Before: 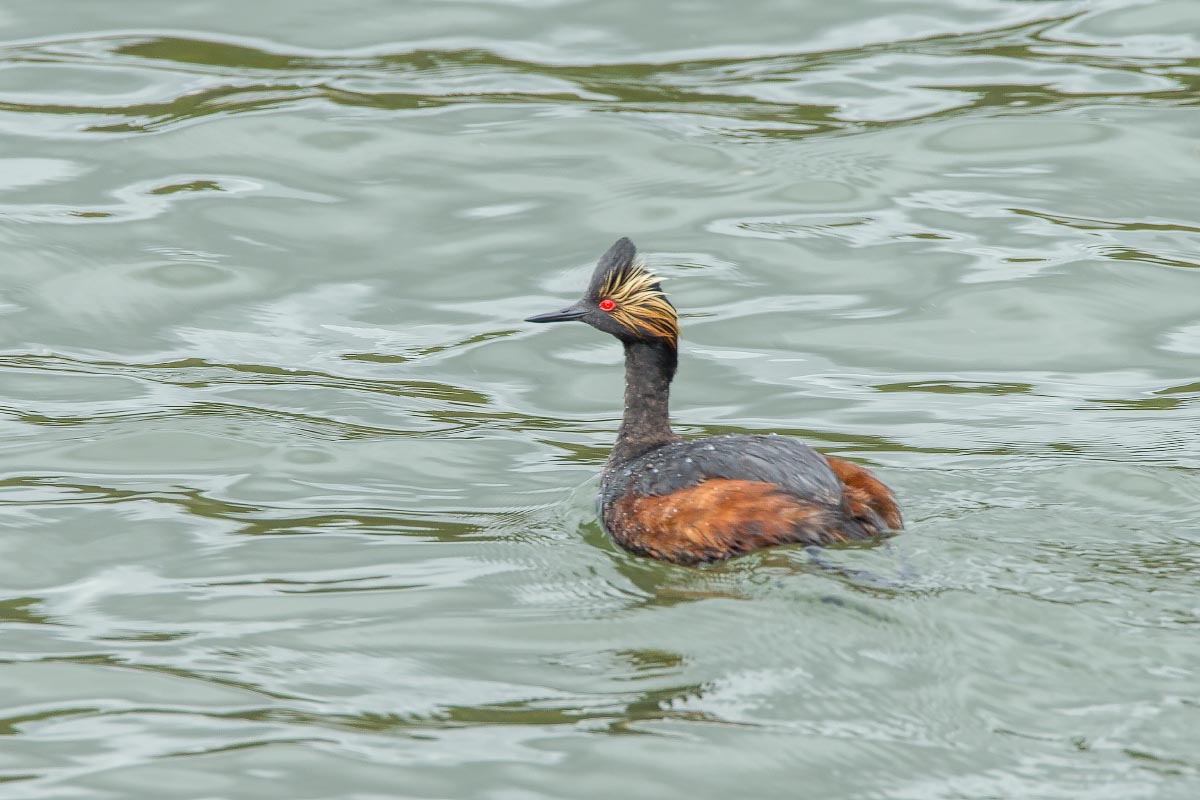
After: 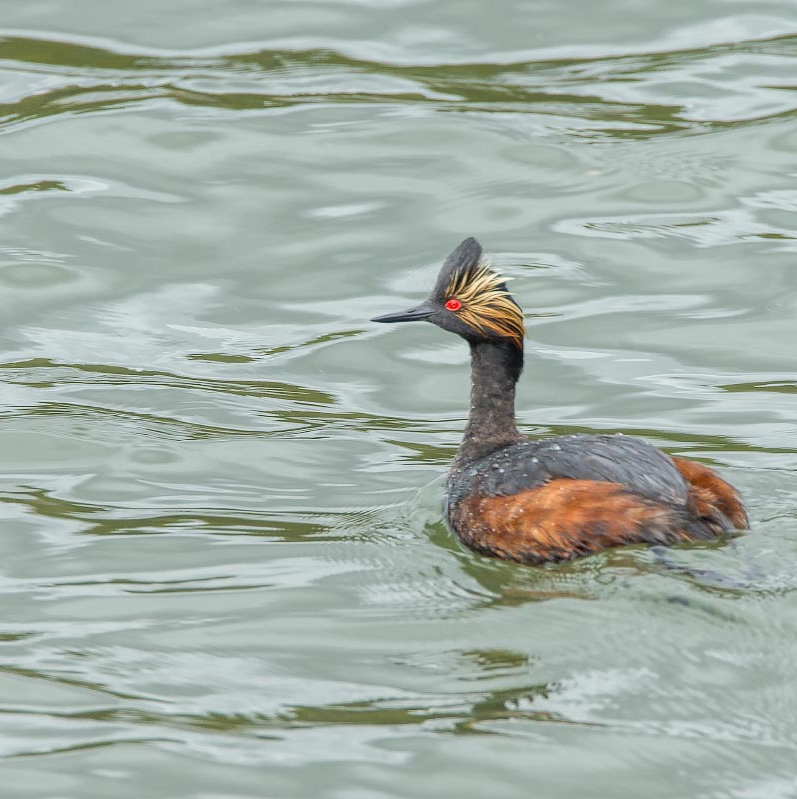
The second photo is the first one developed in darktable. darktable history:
crop and rotate: left 12.897%, right 20.66%
